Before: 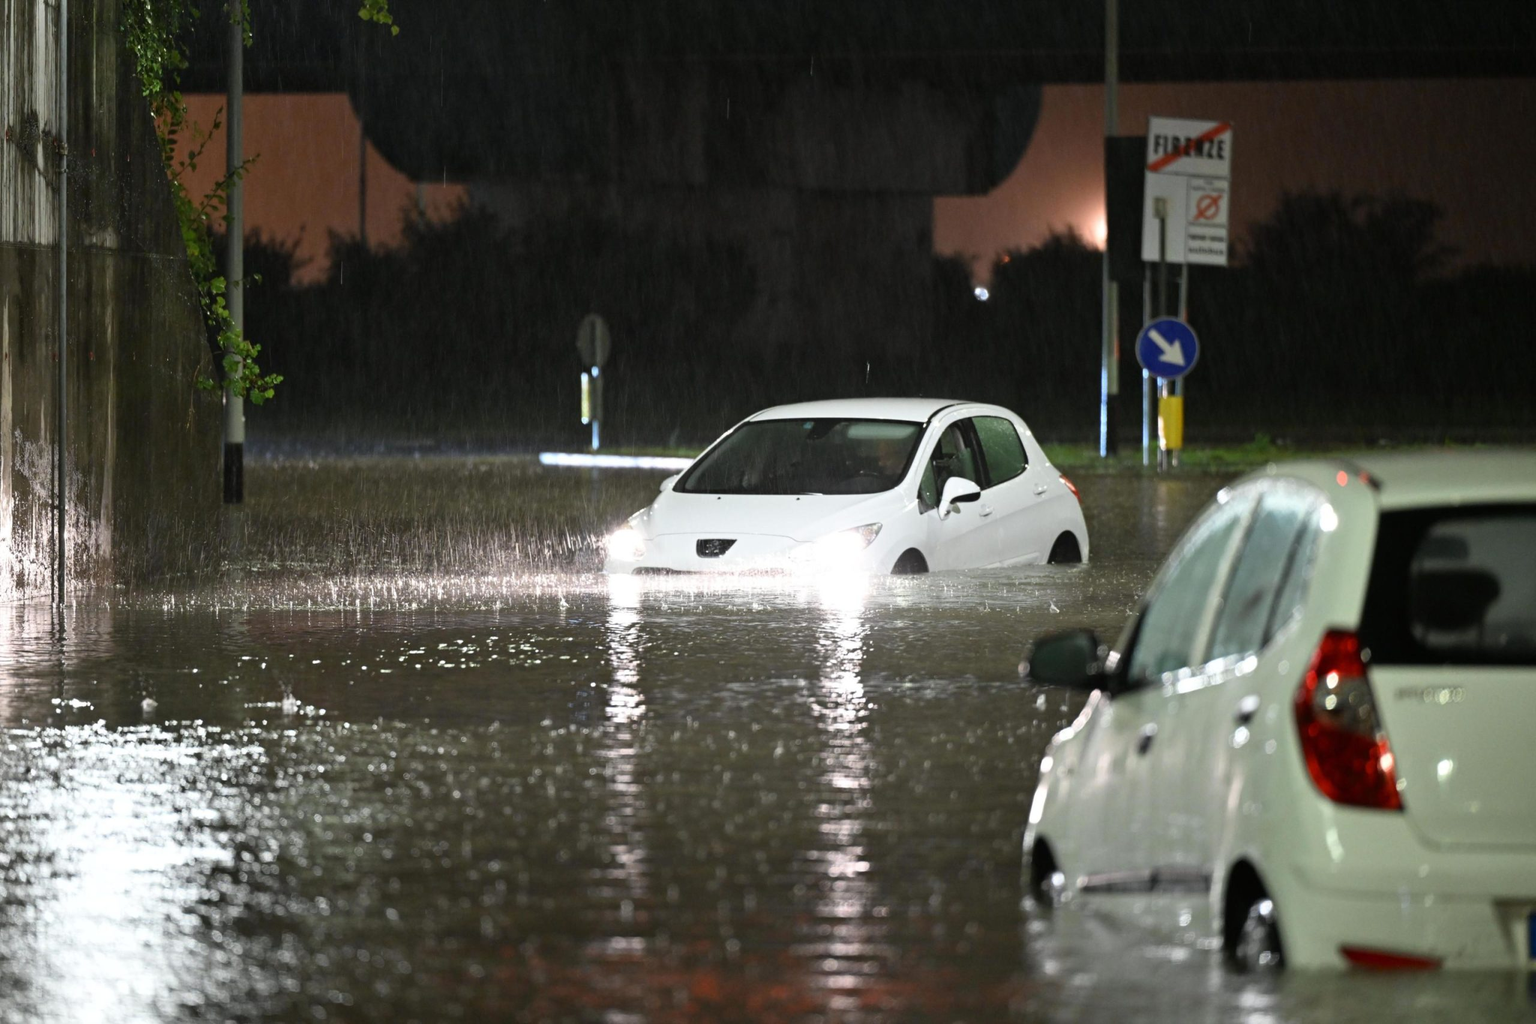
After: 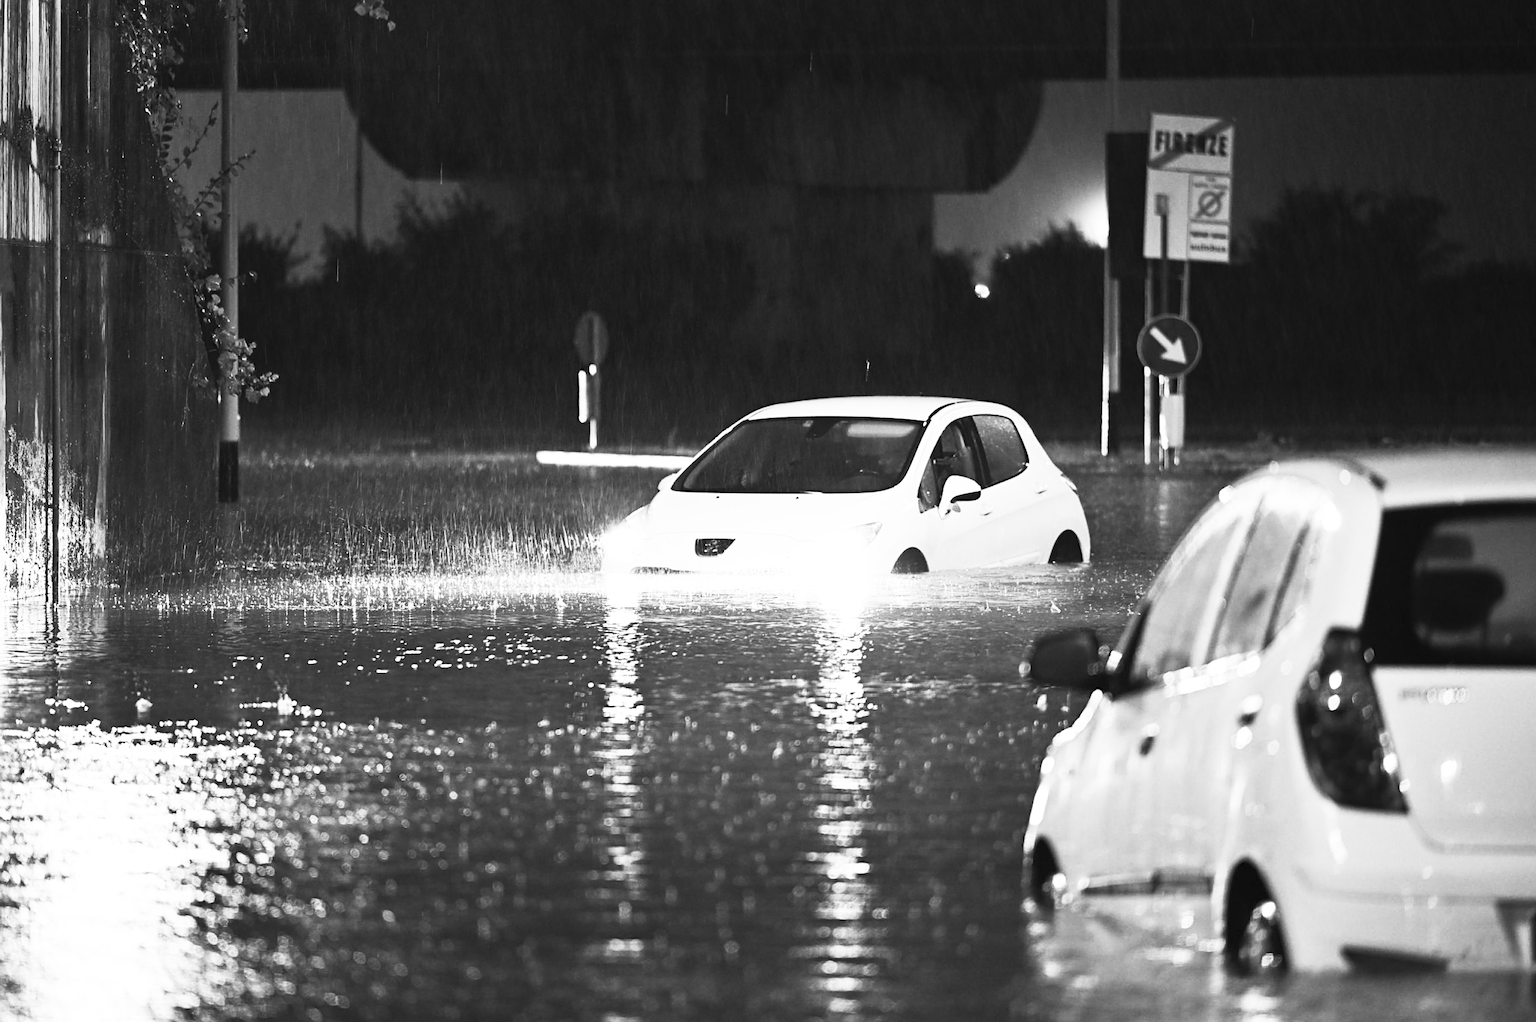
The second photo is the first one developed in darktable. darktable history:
crop: left 0.434%, top 0.485%, right 0.244%, bottom 0.386%
white balance: red 0.984, blue 1.059
sharpen: on, module defaults
contrast brightness saturation: contrast 0.53, brightness 0.47, saturation -1
